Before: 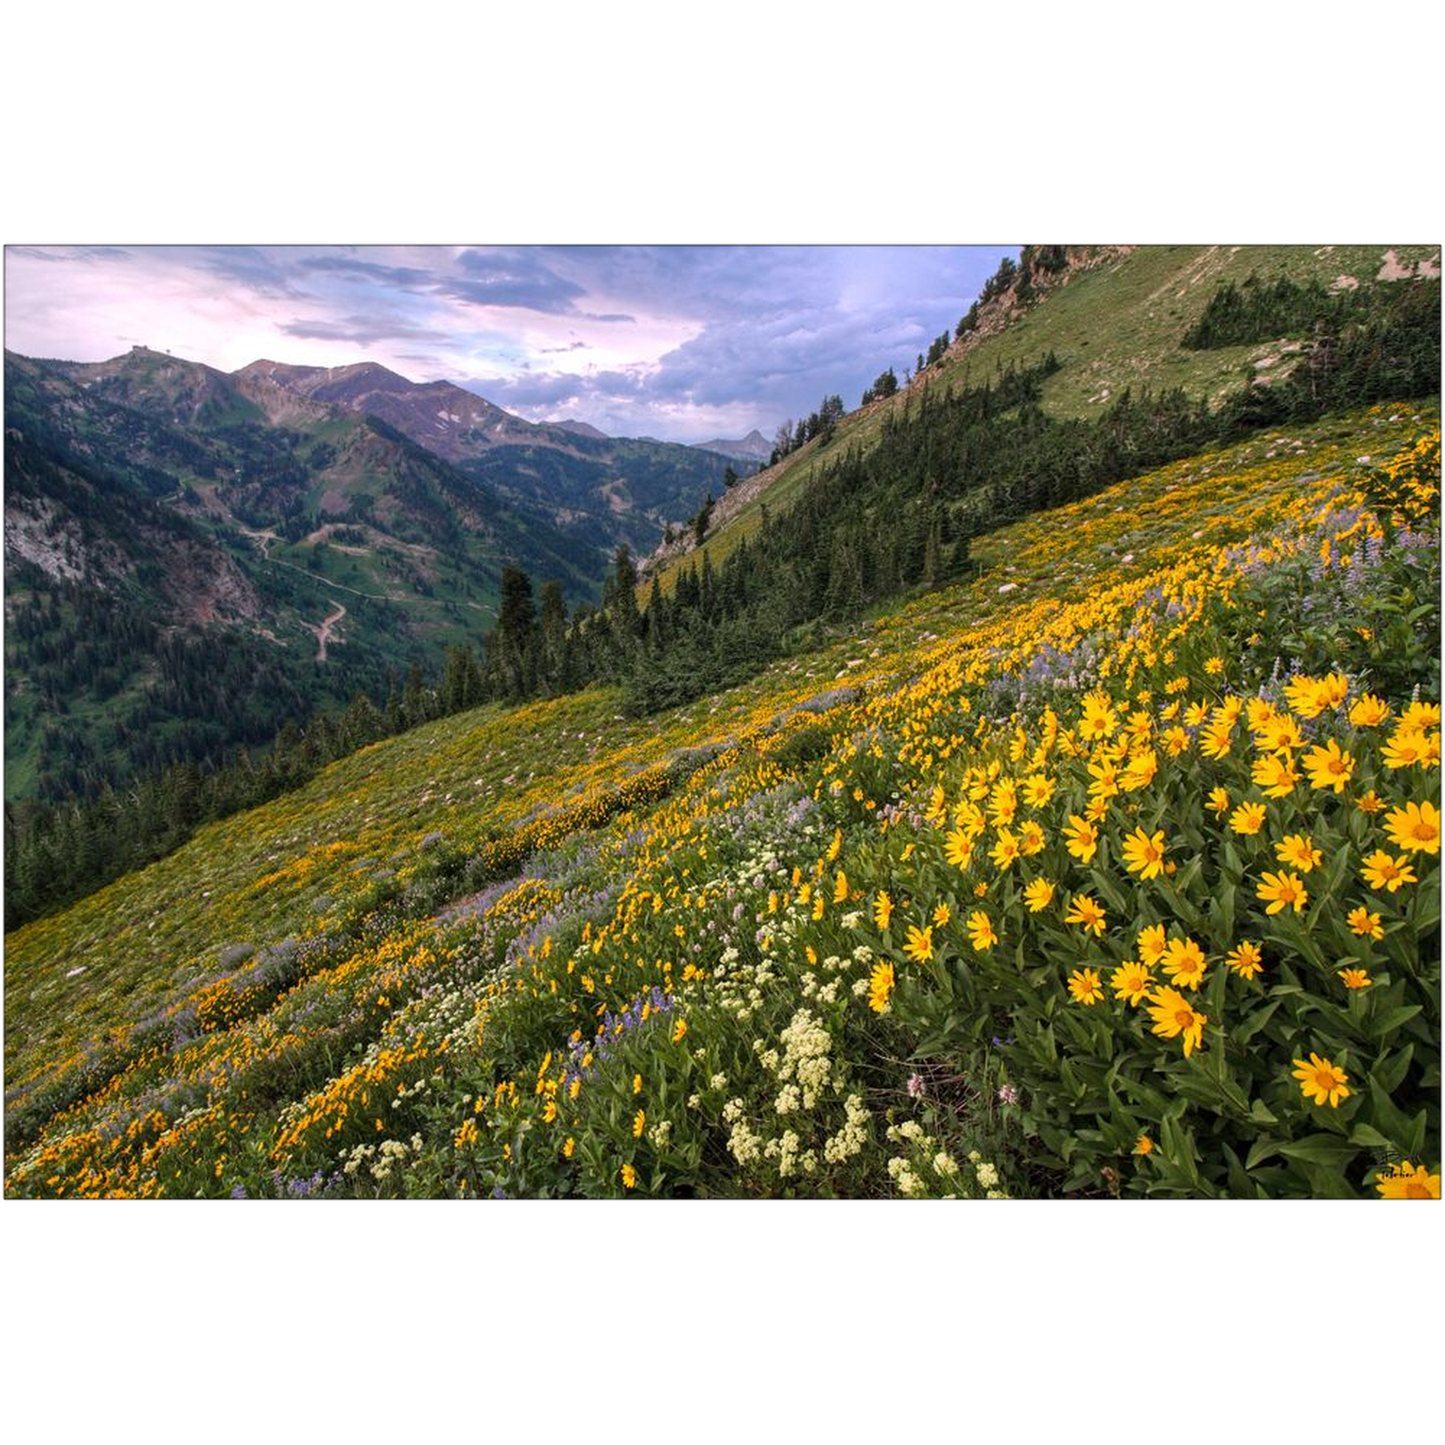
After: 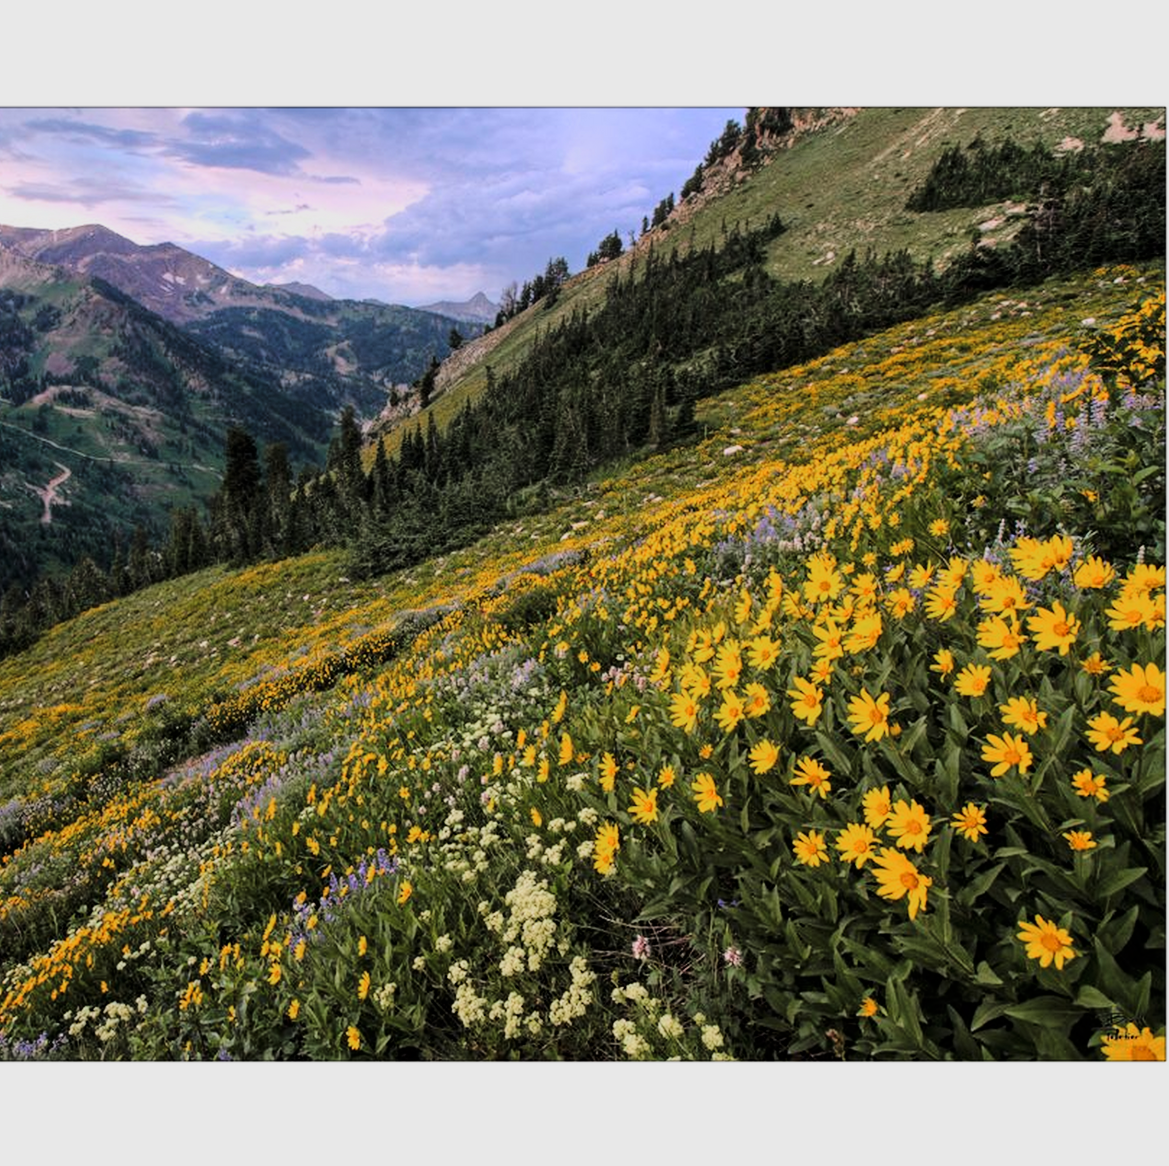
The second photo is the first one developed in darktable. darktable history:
color zones: curves: ch0 [(0, 0.5) (0.143, 0.5) (0.286, 0.456) (0.429, 0.5) (0.571, 0.5) (0.714, 0.5) (0.857, 0.5) (1, 0.5)]; ch1 [(0, 0.5) (0.143, 0.5) (0.286, 0.422) (0.429, 0.5) (0.571, 0.5) (0.714, 0.5) (0.857, 0.5) (1, 0.5)]
tone curve: curves: ch0 [(0, 0) (0.049, 0.01) (0.154, 0.081) (0.491, 0.519) (0.748, 0.765) (1, 0.919)]; ch1 [(0, 0) (0.172, 0.123) (0.317, 0.272) (0.401, 0.422) (0.489, 0.496) (0.531, 0.557) (0.615, 0.612) (0.741, 0.783) (1, 1)]; ch2 [(0, 0) (0.411, 0.424) (0.483, 0.478) (0.544, 0.56) (0.686, 0.638) (1, 1)], color space Lab, linked channels, preserve colors none
crop: left 19.033%, top 9.554%, right 0%, bottom 9.707%
